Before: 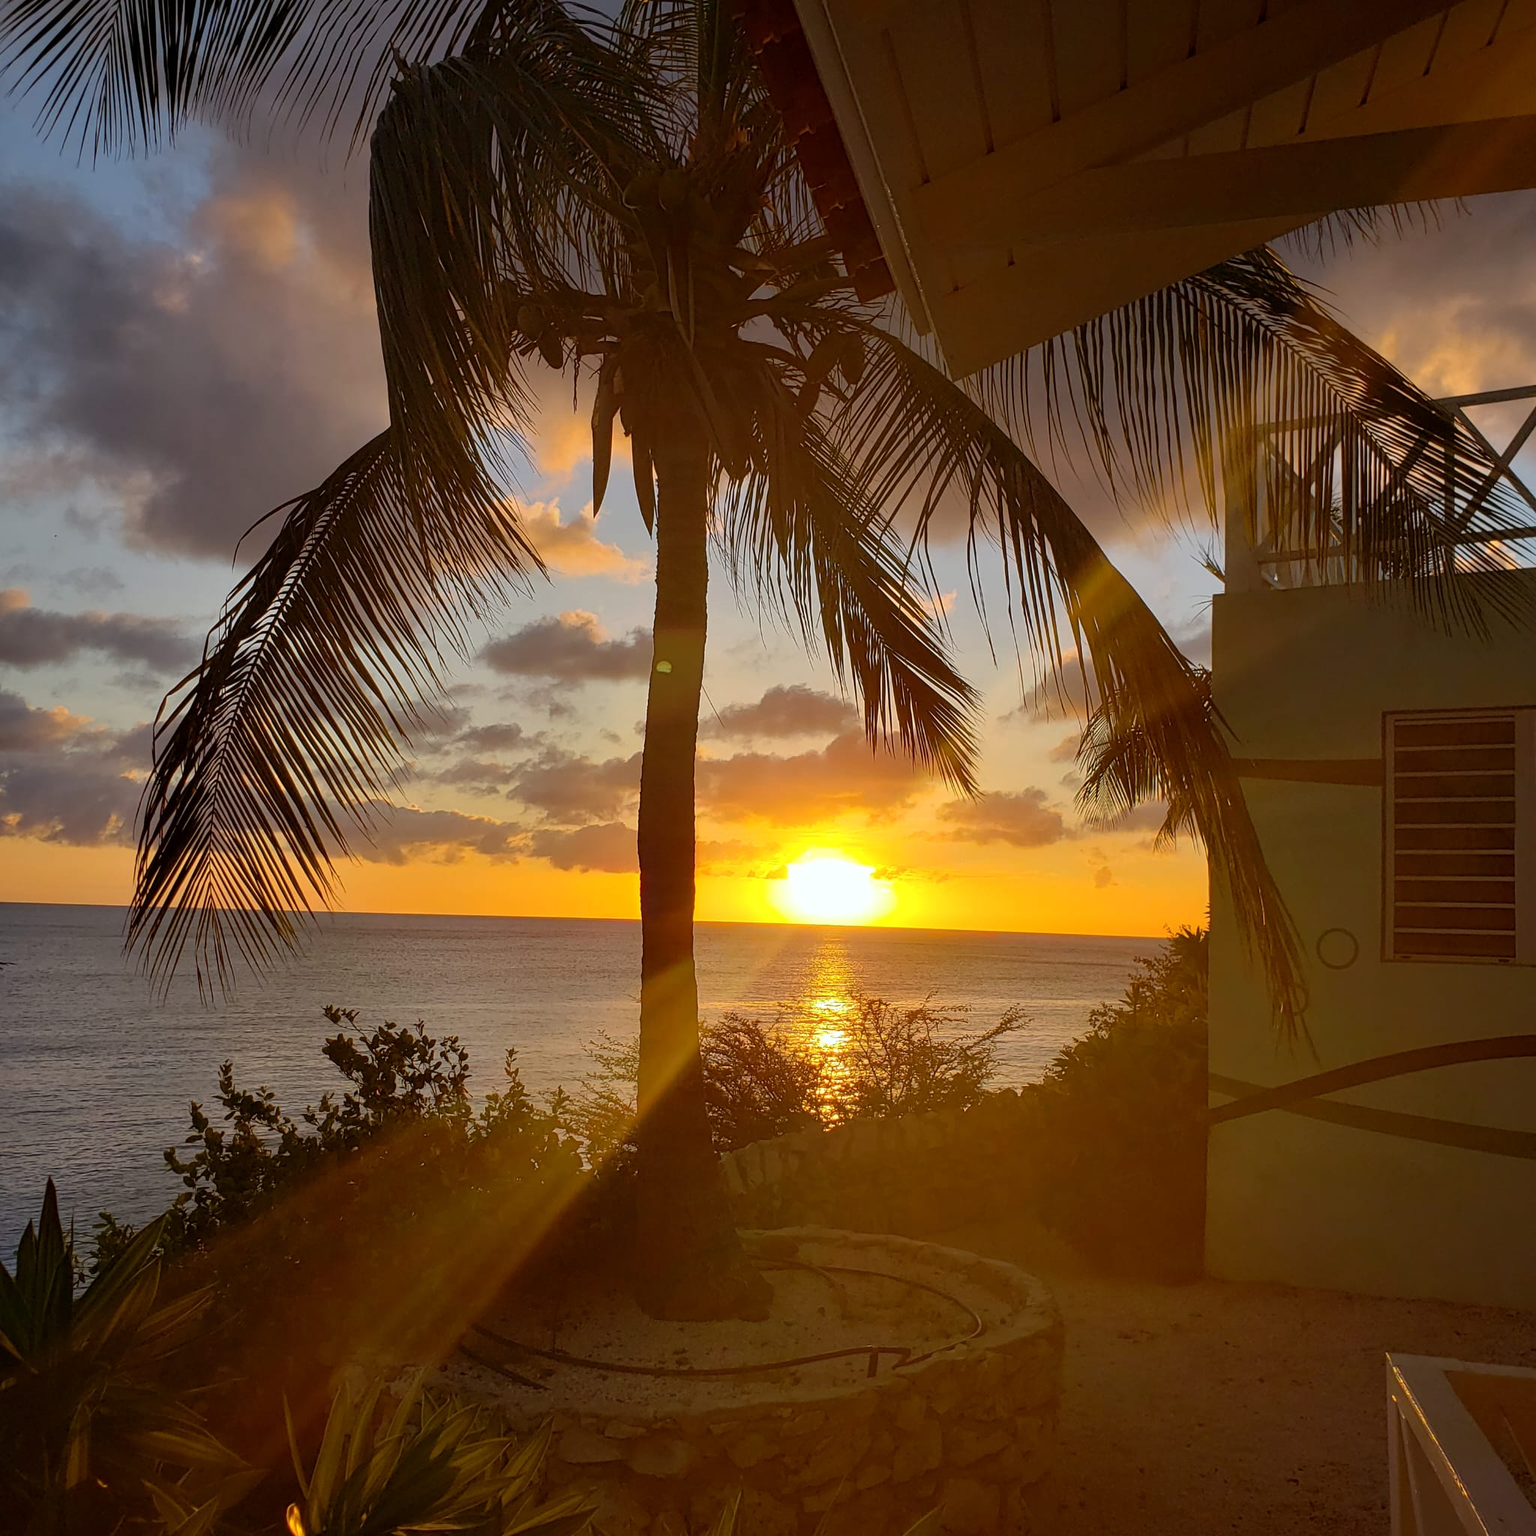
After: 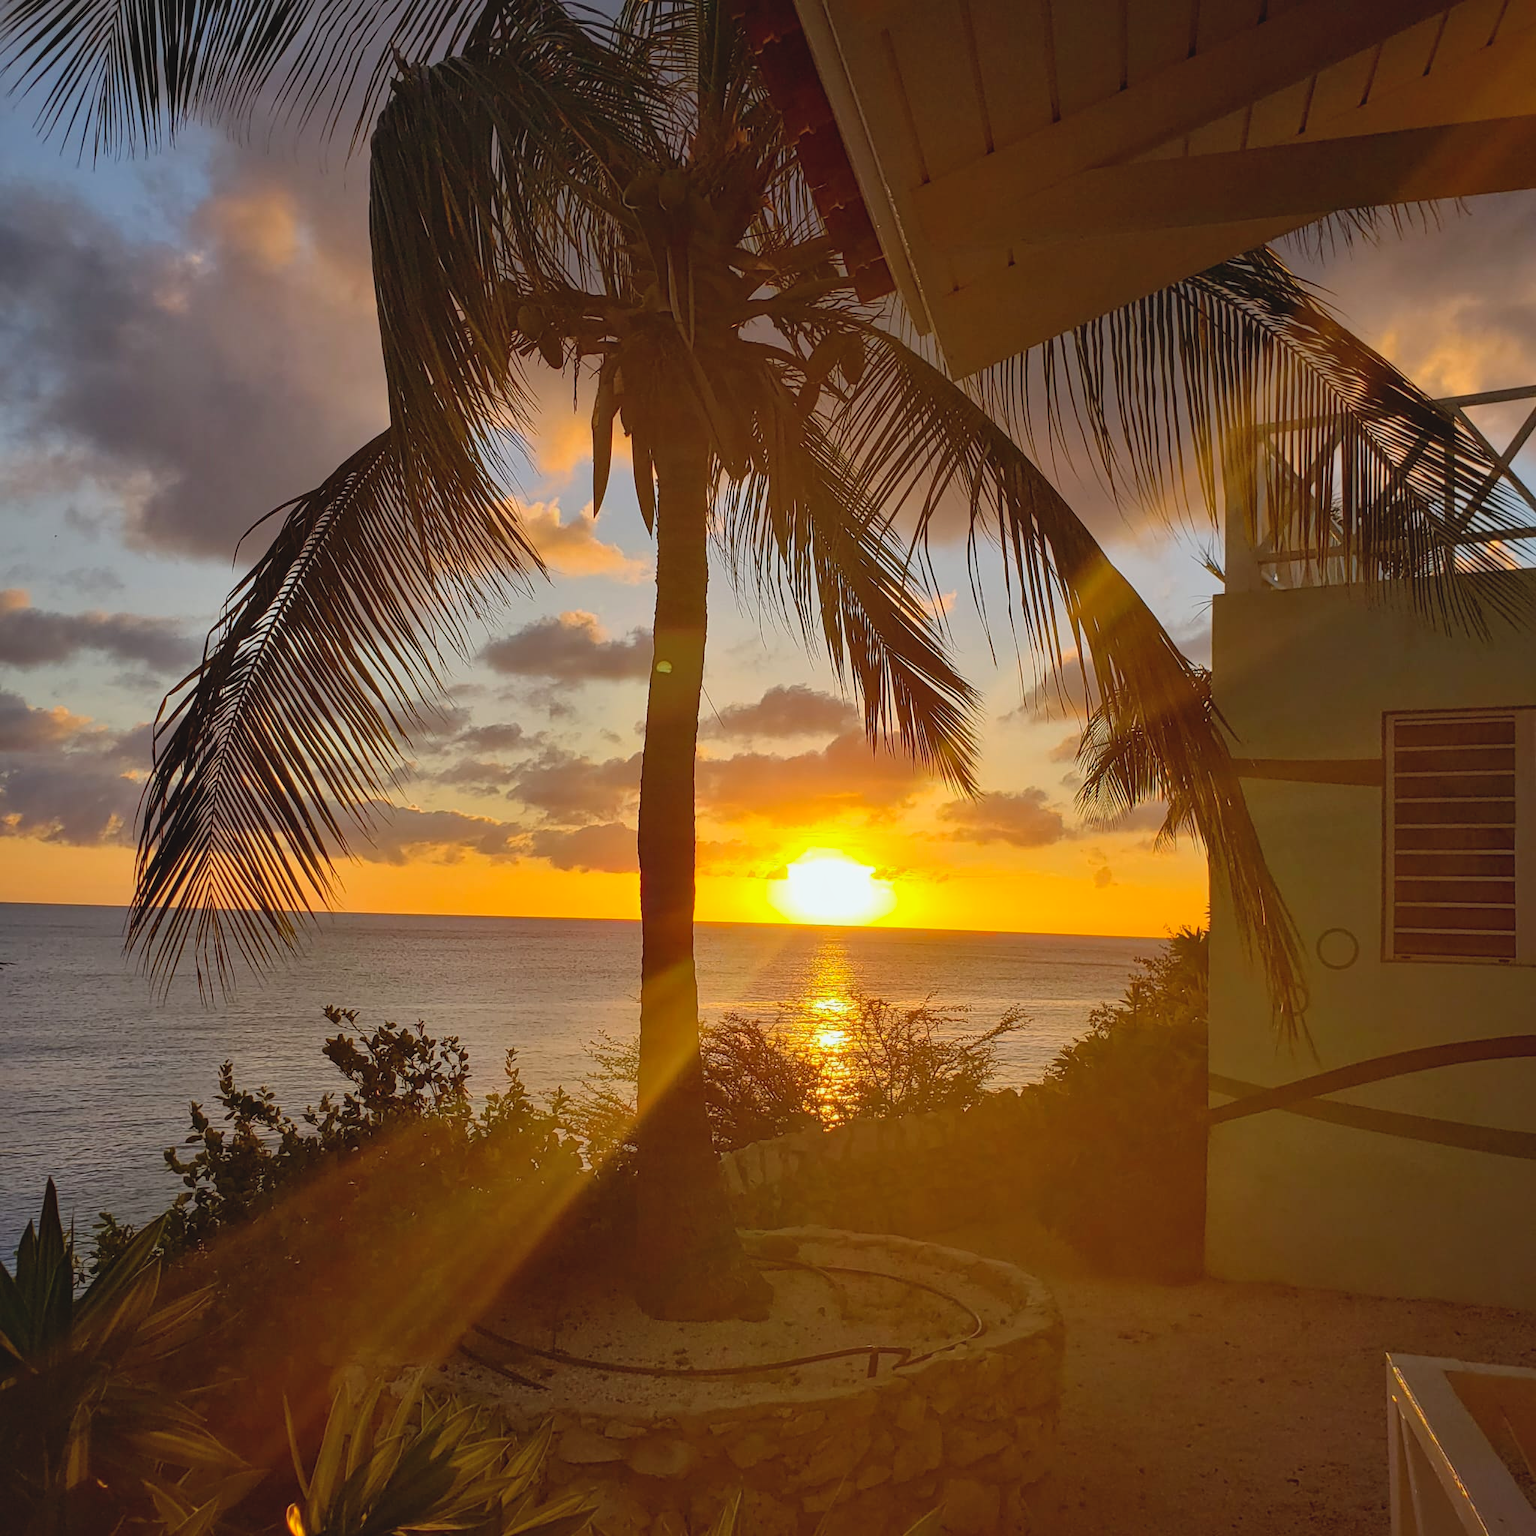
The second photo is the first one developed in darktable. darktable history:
contrast brightness saturation: contrast -0.1, brightness 0.05, saturation 0.08
local contrast: mode bilateral grid, contrast 20, coarseness 50, detail 120%, midtone range 0.2
